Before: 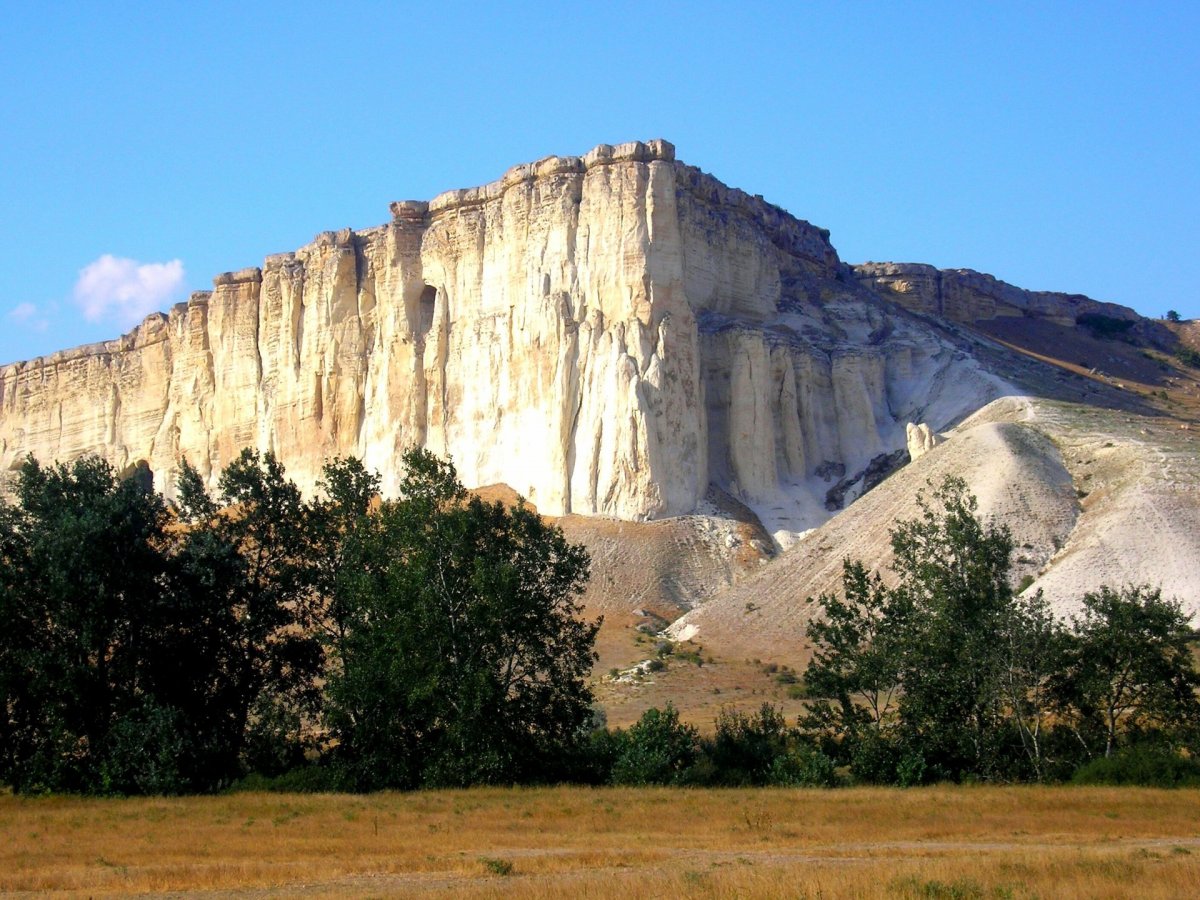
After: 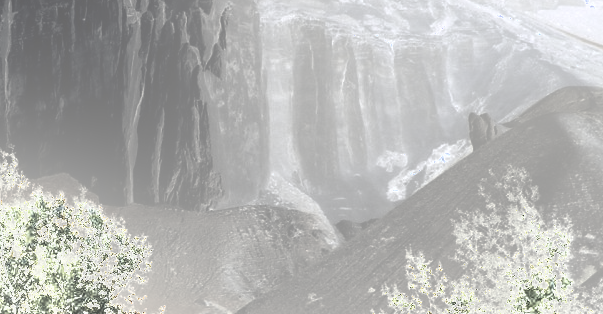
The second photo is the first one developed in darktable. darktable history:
exposure: black level correction 0.001, exposure 0.498 EV, compensate highlight preservation false
crop: left 36.548%, top 34.52%, right 13.17%, bottom 30.577%
shadows and highlights: radius 117.99, shadows 42.41, highlights -62.33, shadows color adjustment 97.68%, soften with gaussian
levels: levels [0.012, 0.367, 0.697]
contrast brightness saturation: contrast -0.335, brightness 0.746, saturation -0.766
tone curve: curves: ch0 [(0.003, 0.023) (0.071, 0.052) (0.236, 0.197) (0.466, 0.557) (0.644, 0.748) (0.803, 0.88) (0.994, 0.968)]; ch1 [(0, 0) (0.262, 0.227) (0.417, 0.386) (0.469, 0.467) (0.502, 0.498) (0.528, 0.53) (0.573, 0.57) (0.605, 0.621) (0.644, 0.671) (0.686, 0.728) (0.994, 0.987)]; ch2 [(0, 0) (0.262, 0.188) (0.385, 0.353) (0.427, 0.424) (0.495, 0.493) (0.515, 0.534) (0.547, 0.556) (0.589, 0.613) (0.644, 0.748) (1, 1)], color space Lab, independent channels, preserve colors none
tone equalizer: edges refinement/feathering 500, mask exposure compensation -1.57 EV, preserve details no
